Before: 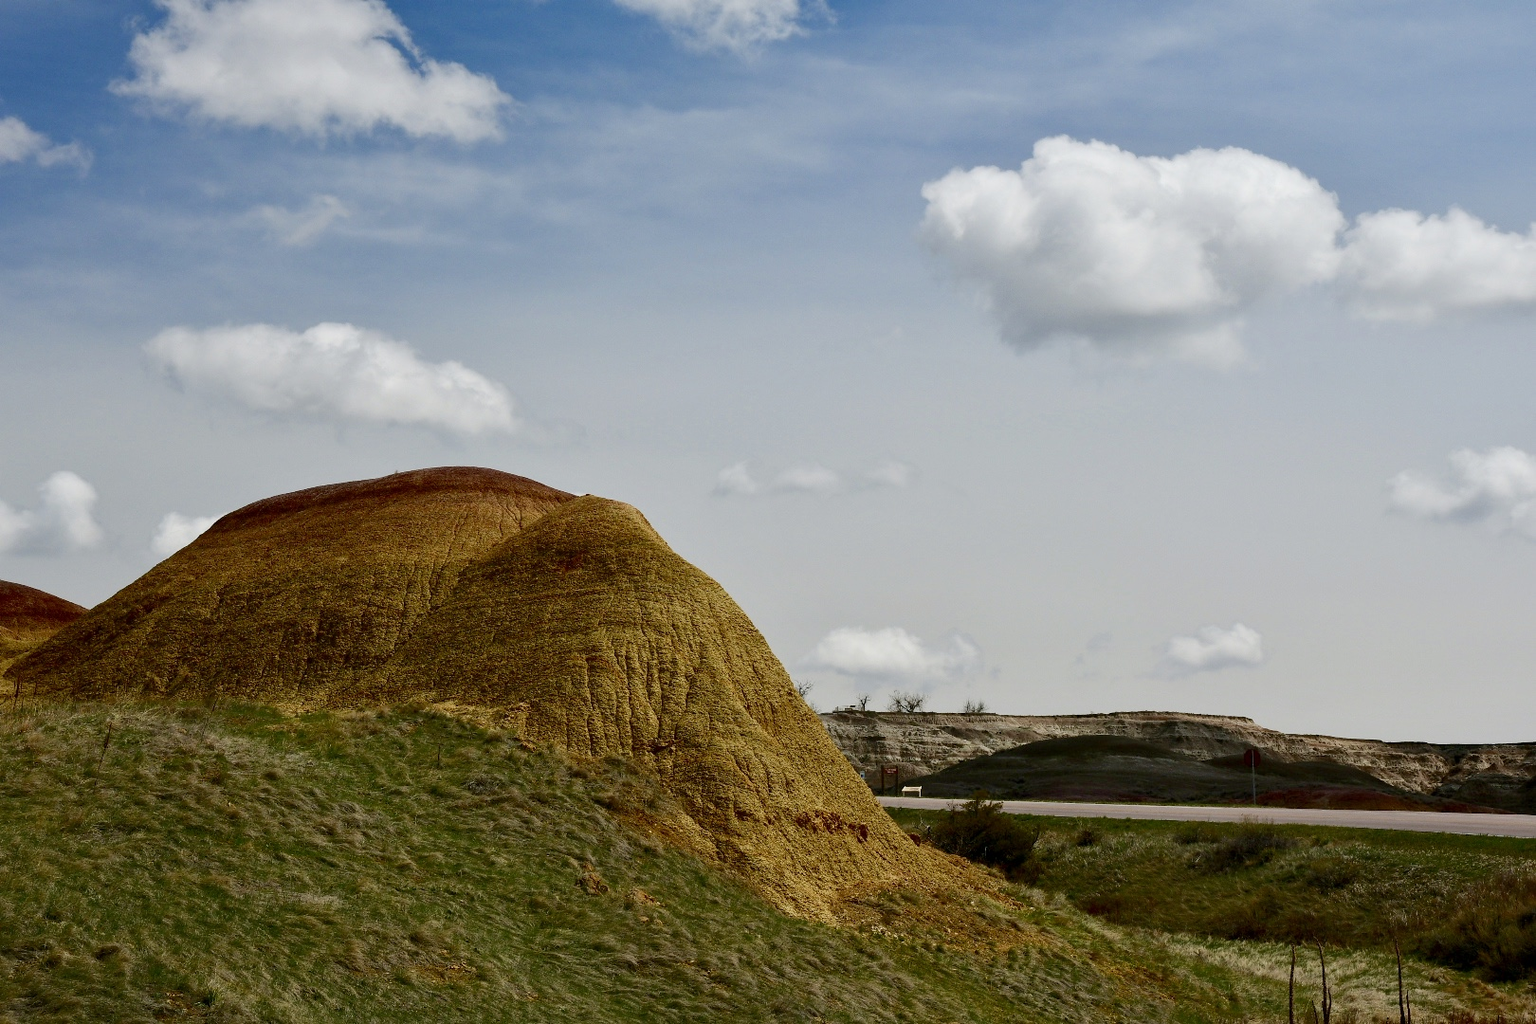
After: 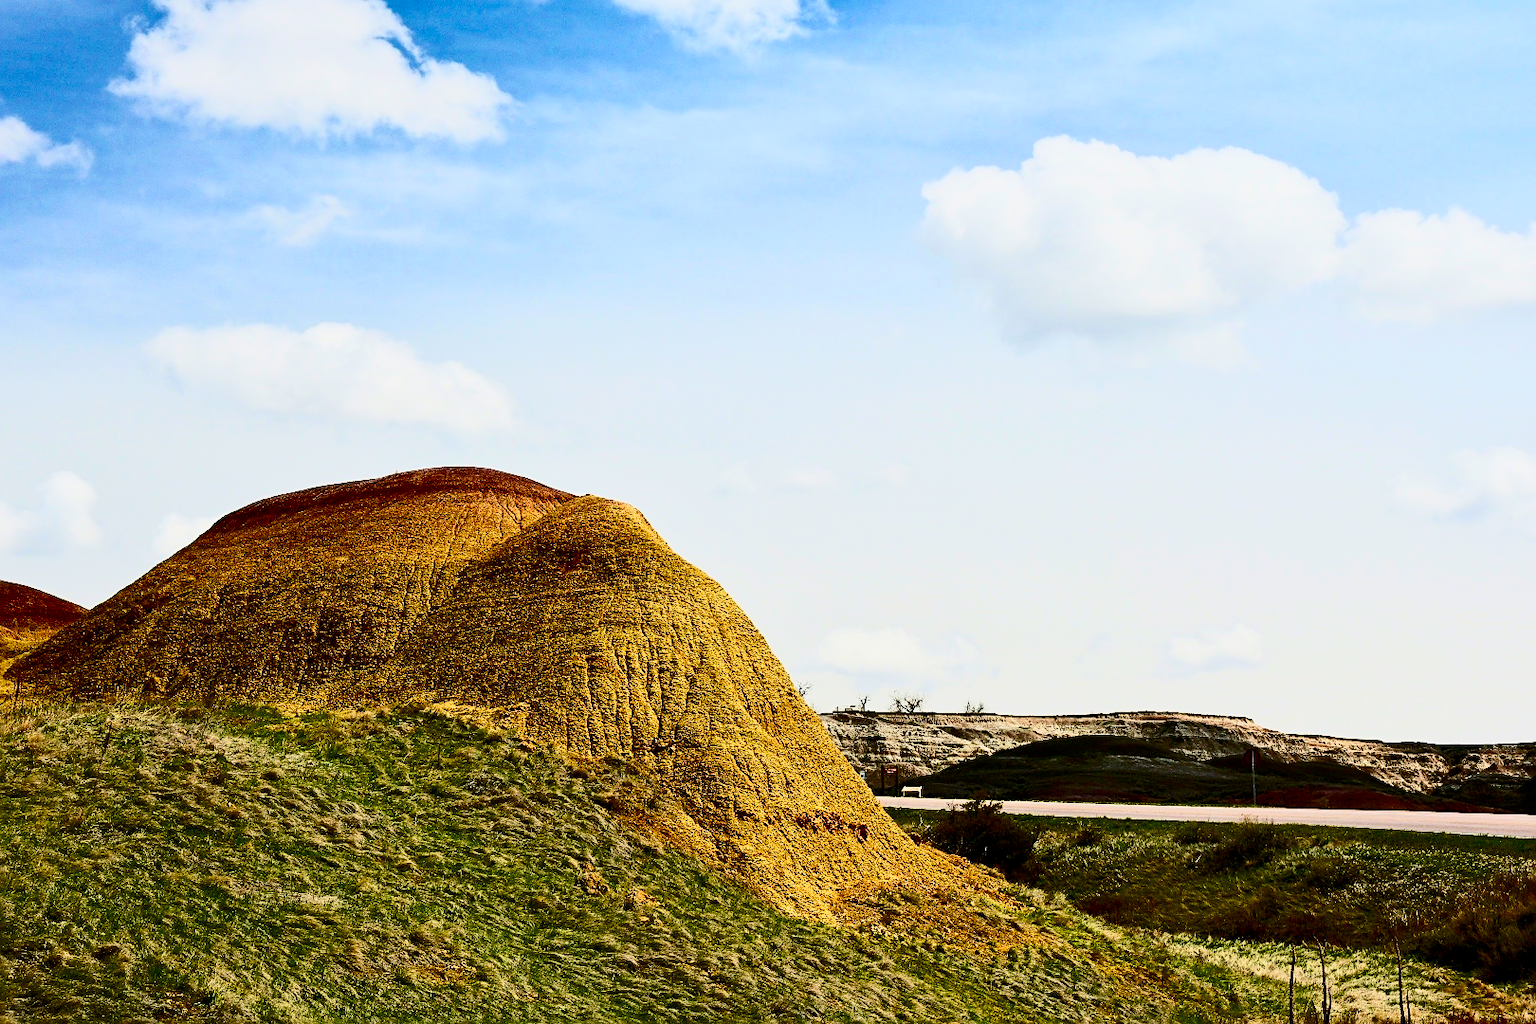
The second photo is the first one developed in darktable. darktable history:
filmic rgb: middle gray luminance 29.76%, black relative exposure -8.98 EV, white relative exposure 6.98 EV, target black luminance 0%, hardness 2.96, latitude 1.69%, contrast 0.963, highlights saturation mix 4.49%, shadows ↔ highlights balance 12.85%, color science v6 (2022)
sharpen: on, module defaults
exposure: black level correction 0, exposure 1.001 EV, compensate highlight preservation false
contrast brightness saturation: contrast 0.408, brightness 0.046, saturation 0.25
